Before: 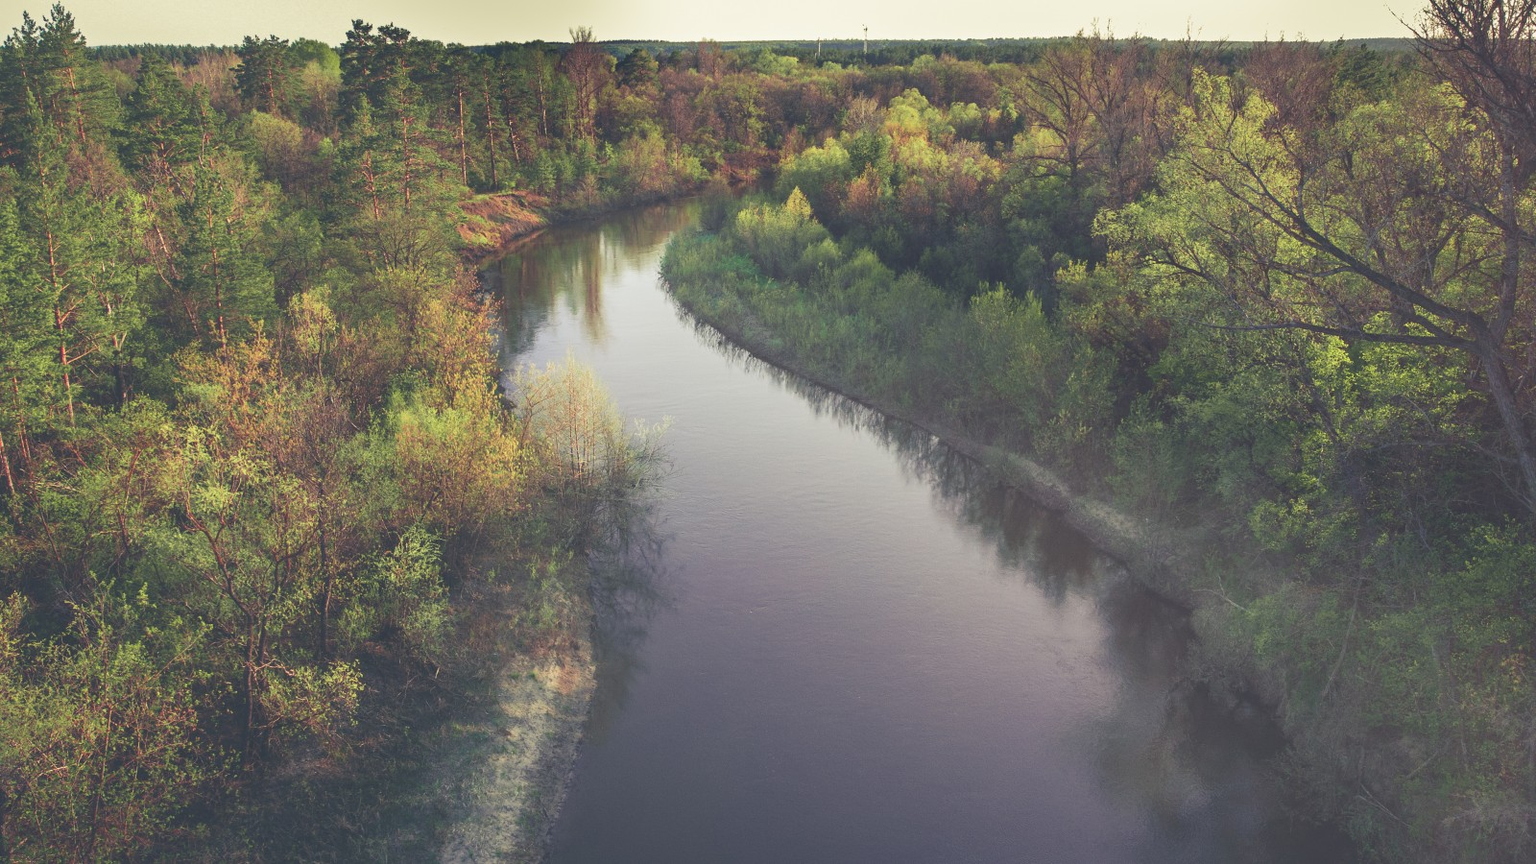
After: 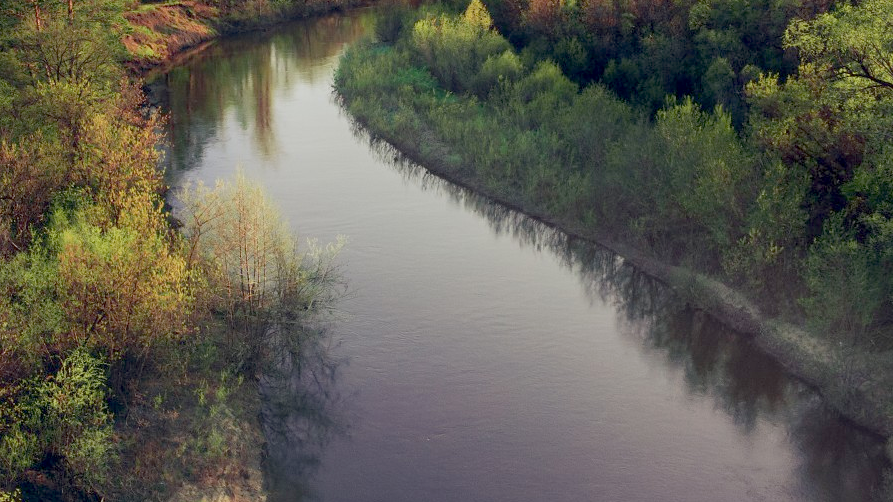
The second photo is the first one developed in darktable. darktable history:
crop and rotate: left 22.13%, top 22.054%, right 22.026%, bottom 22.102%
exposure: black level correction 0.046, exposure -0.228 EV, compensate highlight preservation false
